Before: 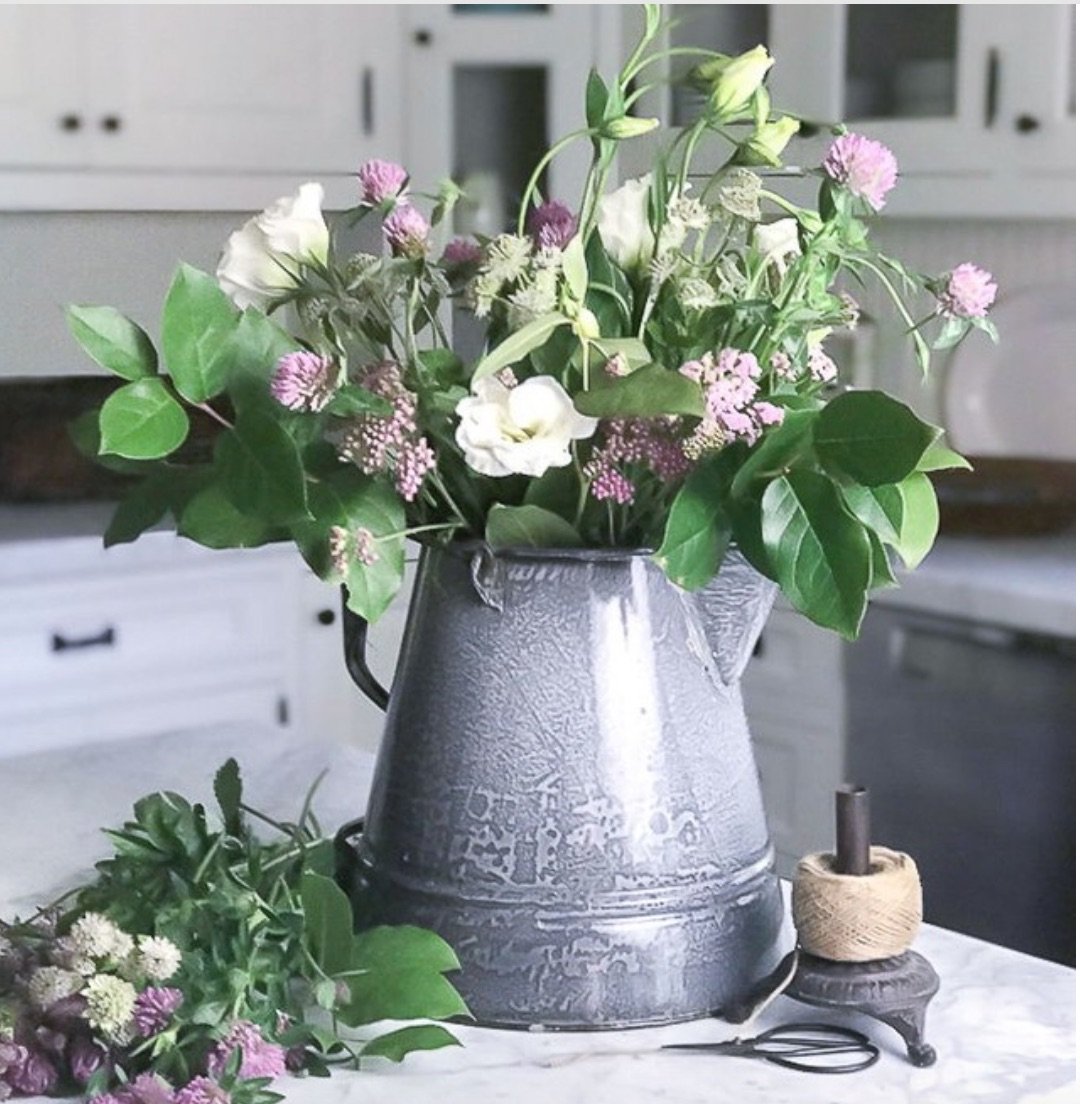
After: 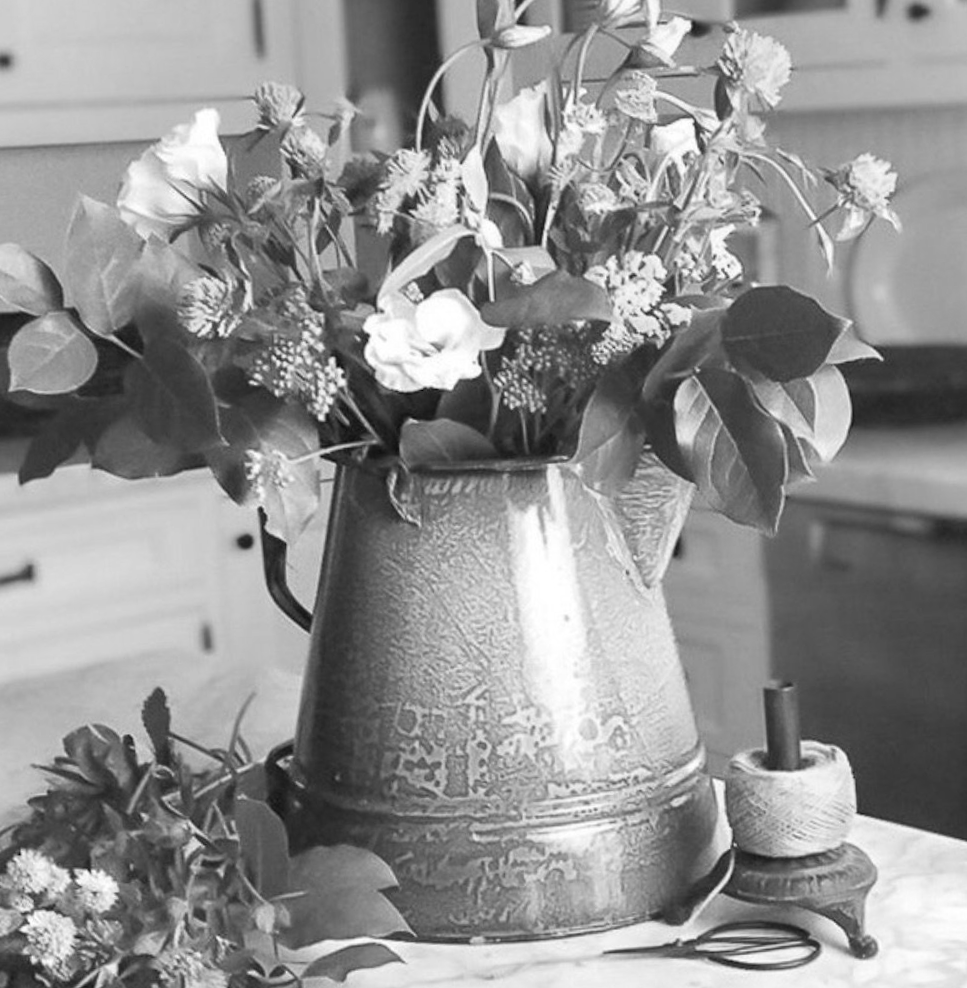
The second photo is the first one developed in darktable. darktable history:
color zones: curves: ch1 [(0, -0.394) (0.143, -0.394) (0.286, -0.394) (0.429, -0.392) (0.571, -0.391) (0.714, -0.391) (0.857, -0.391) (1, -0.394)]
crop and rotate: angle 3.09°, left 5.634%, top 5.688%
